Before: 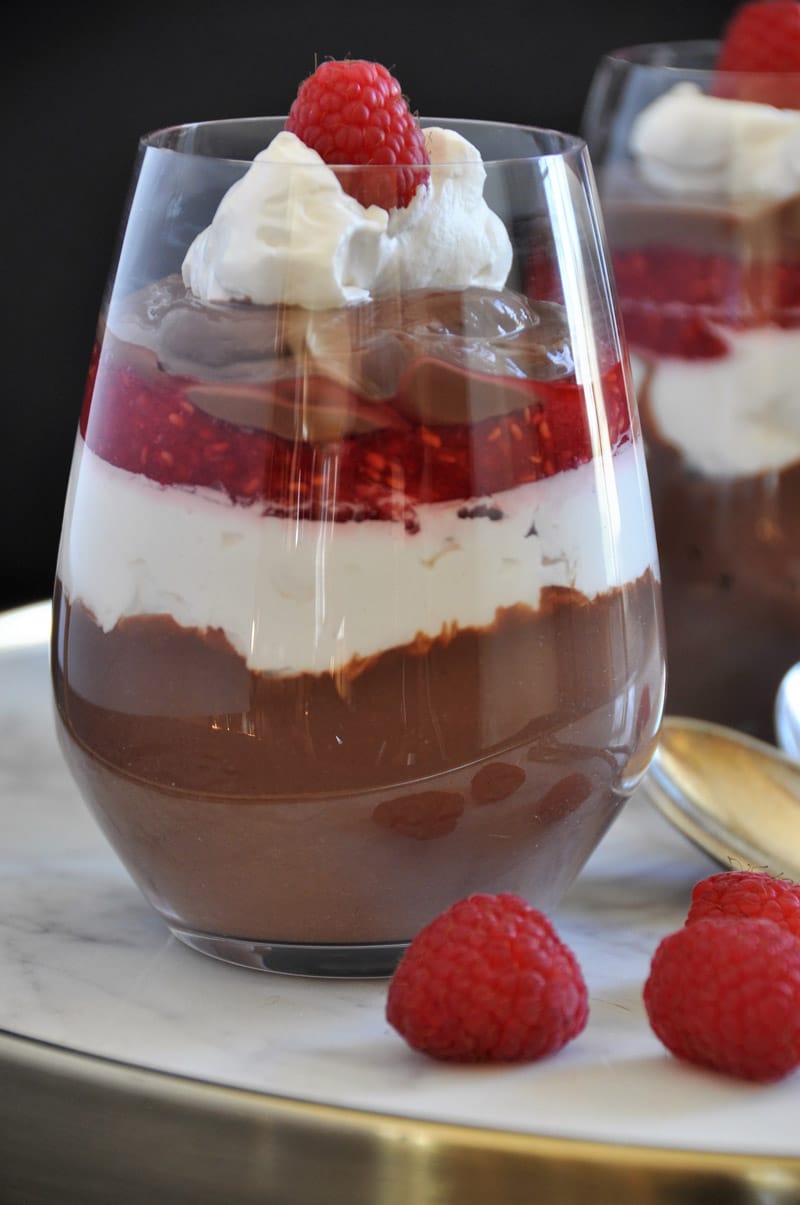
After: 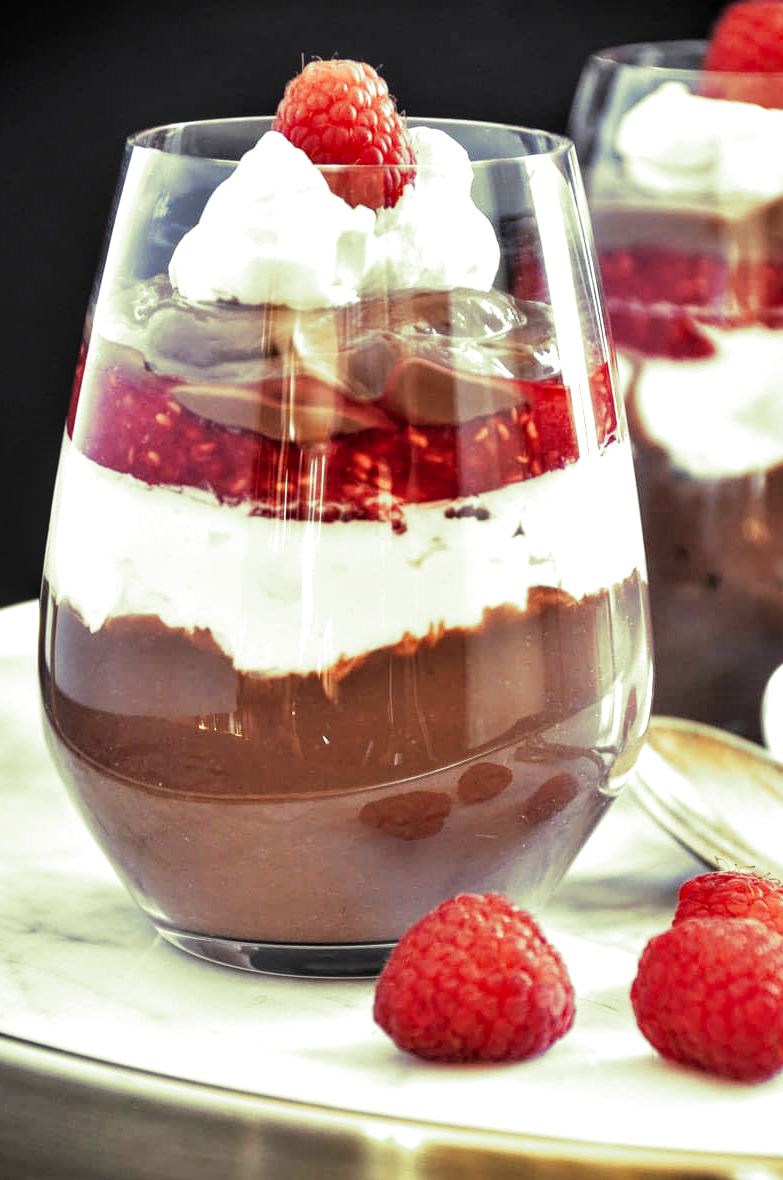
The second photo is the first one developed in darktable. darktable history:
filmic rgb: black relative exposure -7.65 EV, white relative exposure 4.56 EV, hardness 3.61, color science v6 (2022)
levels: levels [0, 0.352, 0.703]
split-toning: shadows › hue 290.82°, shadows › saturation 0.34, highlights › saturation 0.38, balance 0, compress 50%
local contrast: detail 130%
crop: left 1.743%, right 0.268%, bottom 2.011%
